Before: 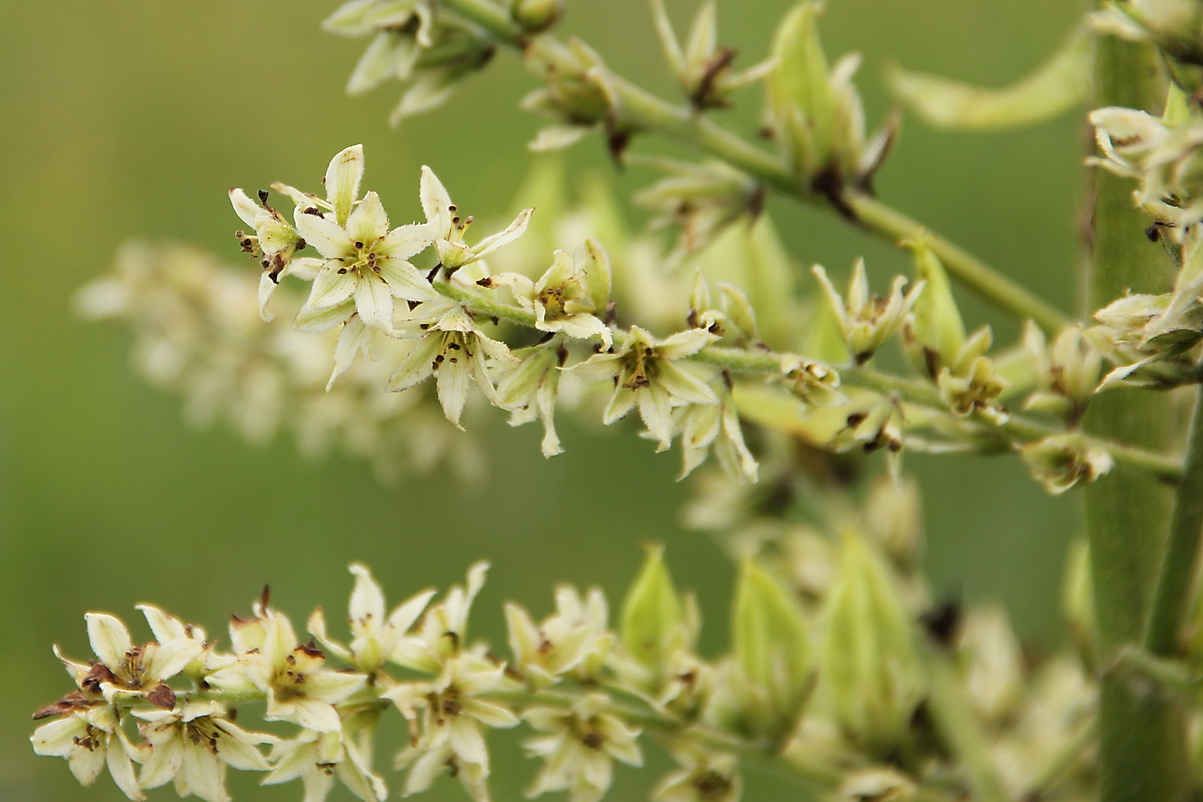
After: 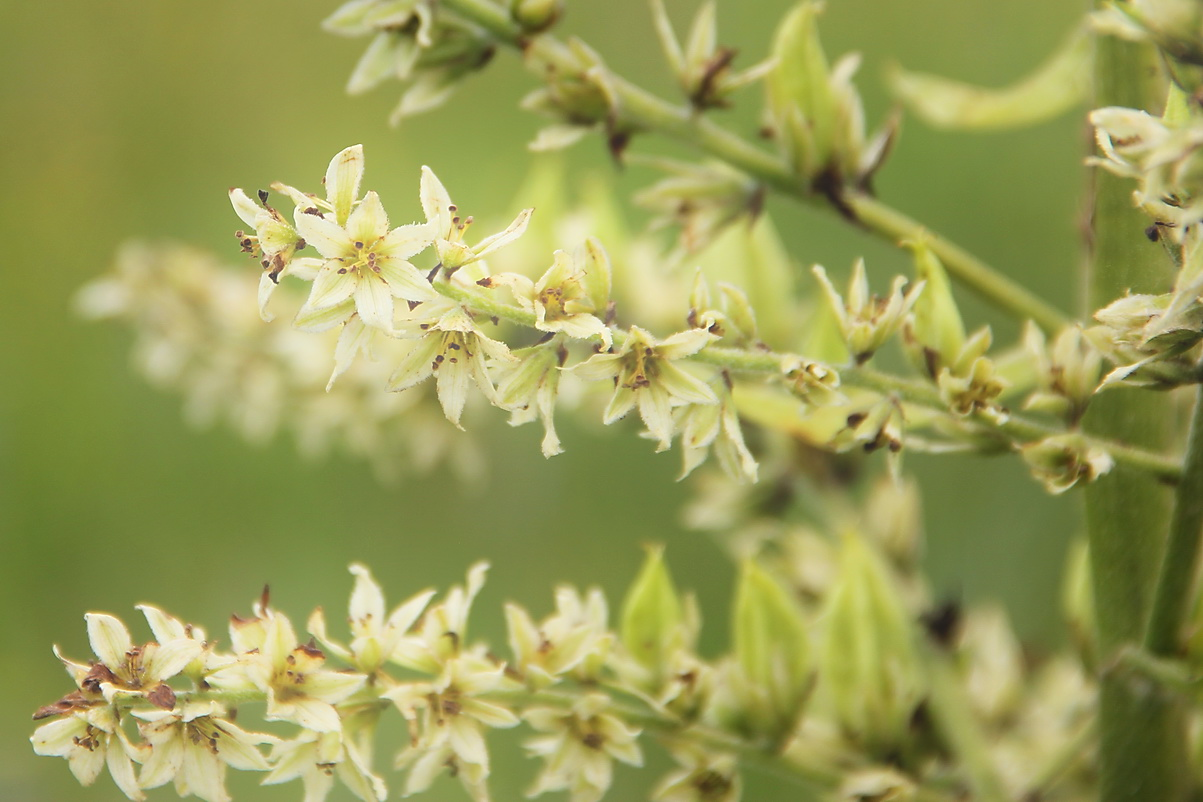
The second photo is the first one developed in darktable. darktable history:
bloom: on, module defaults
color zones: curves: ch0 [(0.068, 0.464) (0.25, 0.5) (0.48, 0.508) (0.75, 0.536) (0.886, 0.476) (0.967, 0.456)]; ch1 [(0.066, 0.456) (0.25, 0.5) (0.616, 0.508) (0.746, 0.56) (0.934, 0.444)]
